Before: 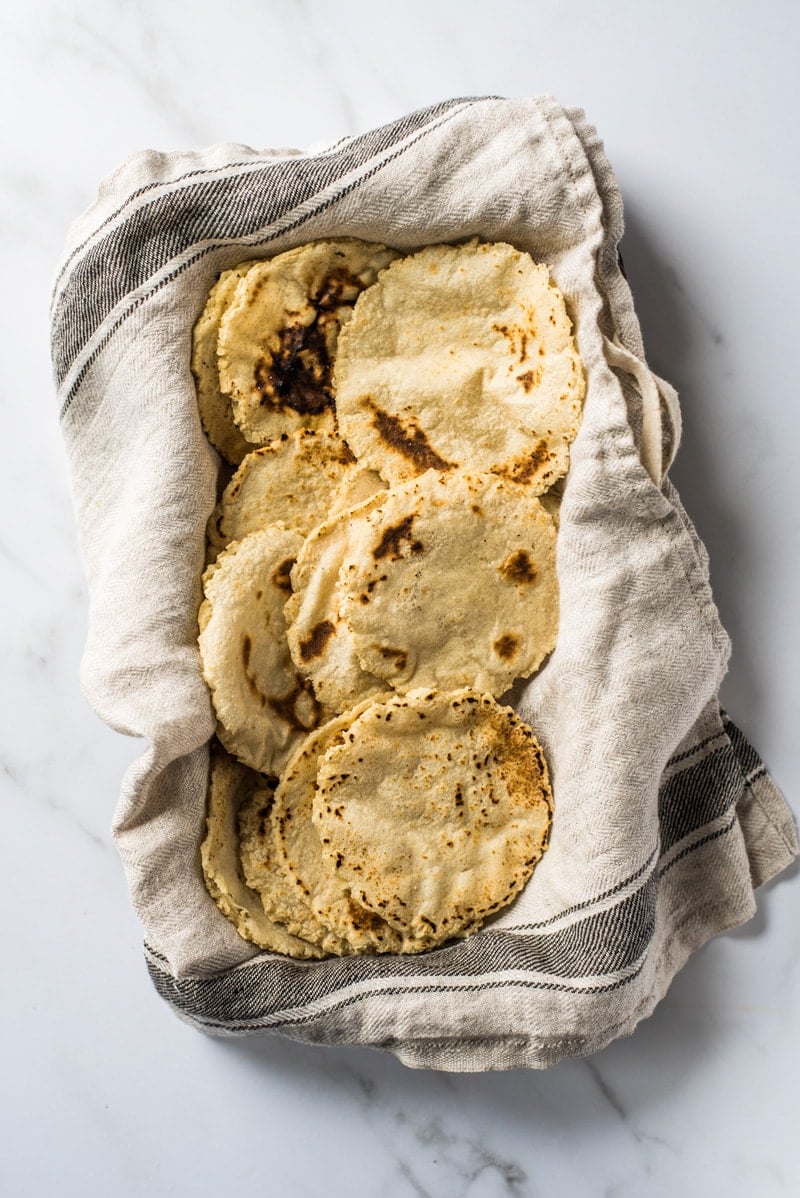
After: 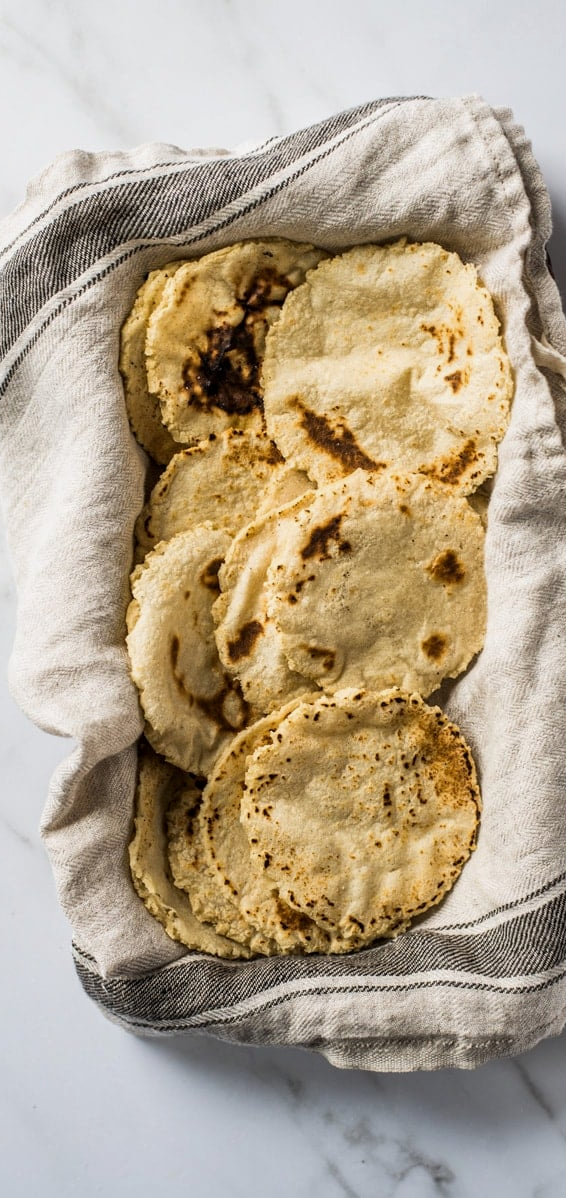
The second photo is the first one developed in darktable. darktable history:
crop and rotate: left 9.046%, right 20.139%
exposure: exposure -0.155 EV, compensate highlight preservation false
local contrast: mode bilateral grid, contrast 20, coarseness 51, detail 119%, midtone range 0.2
